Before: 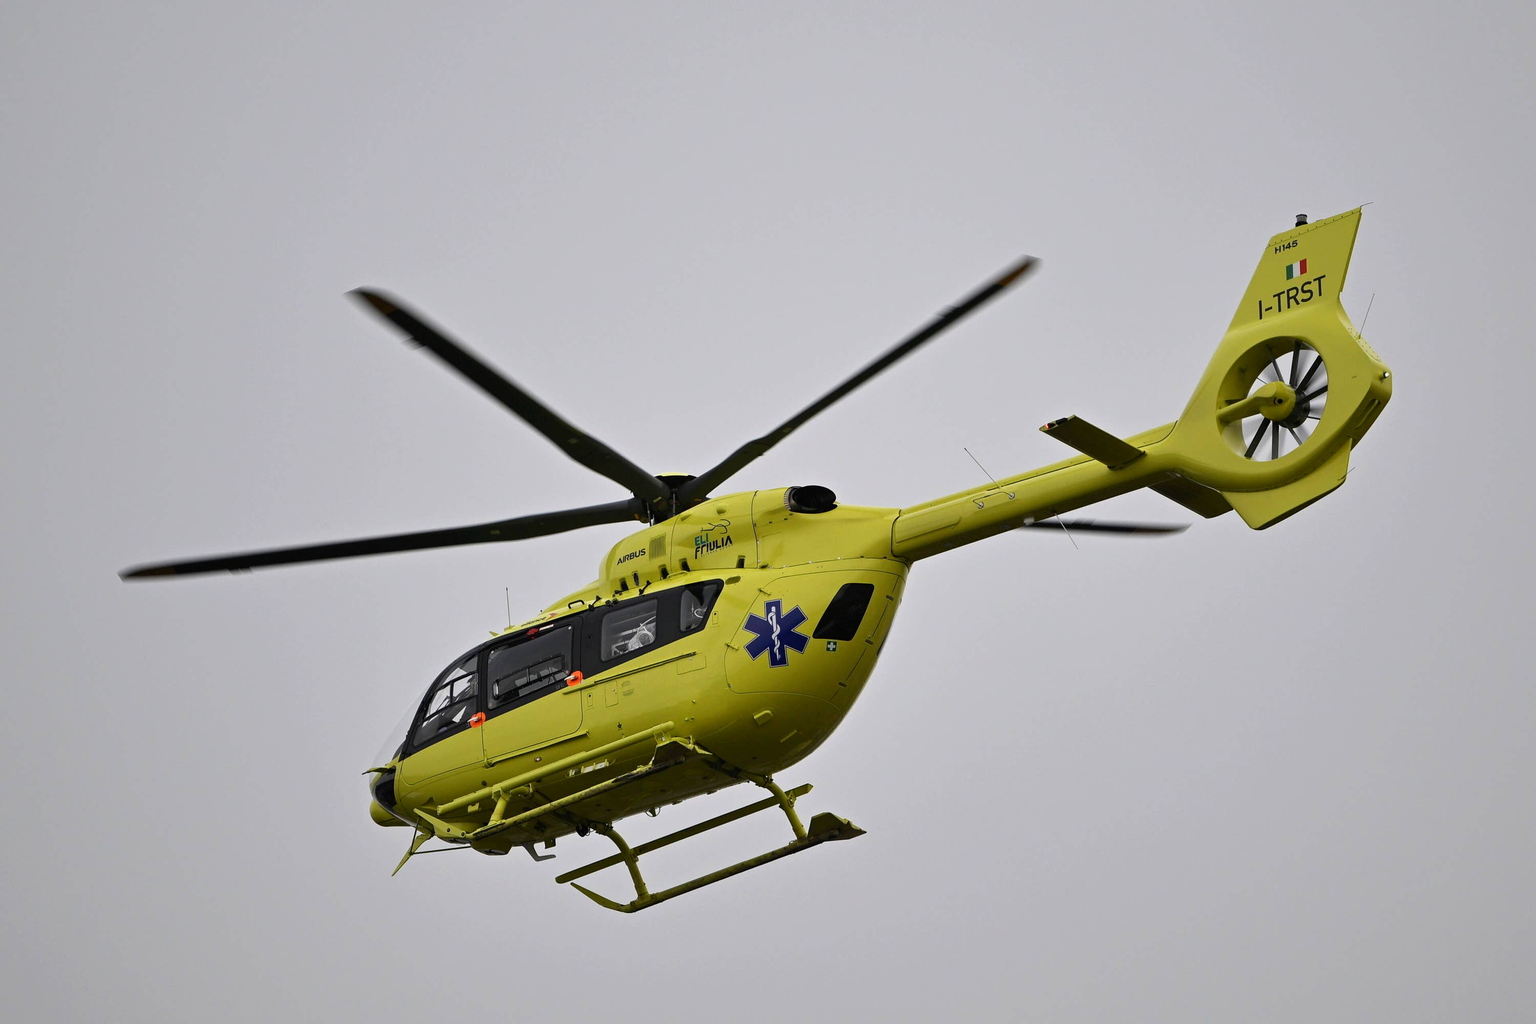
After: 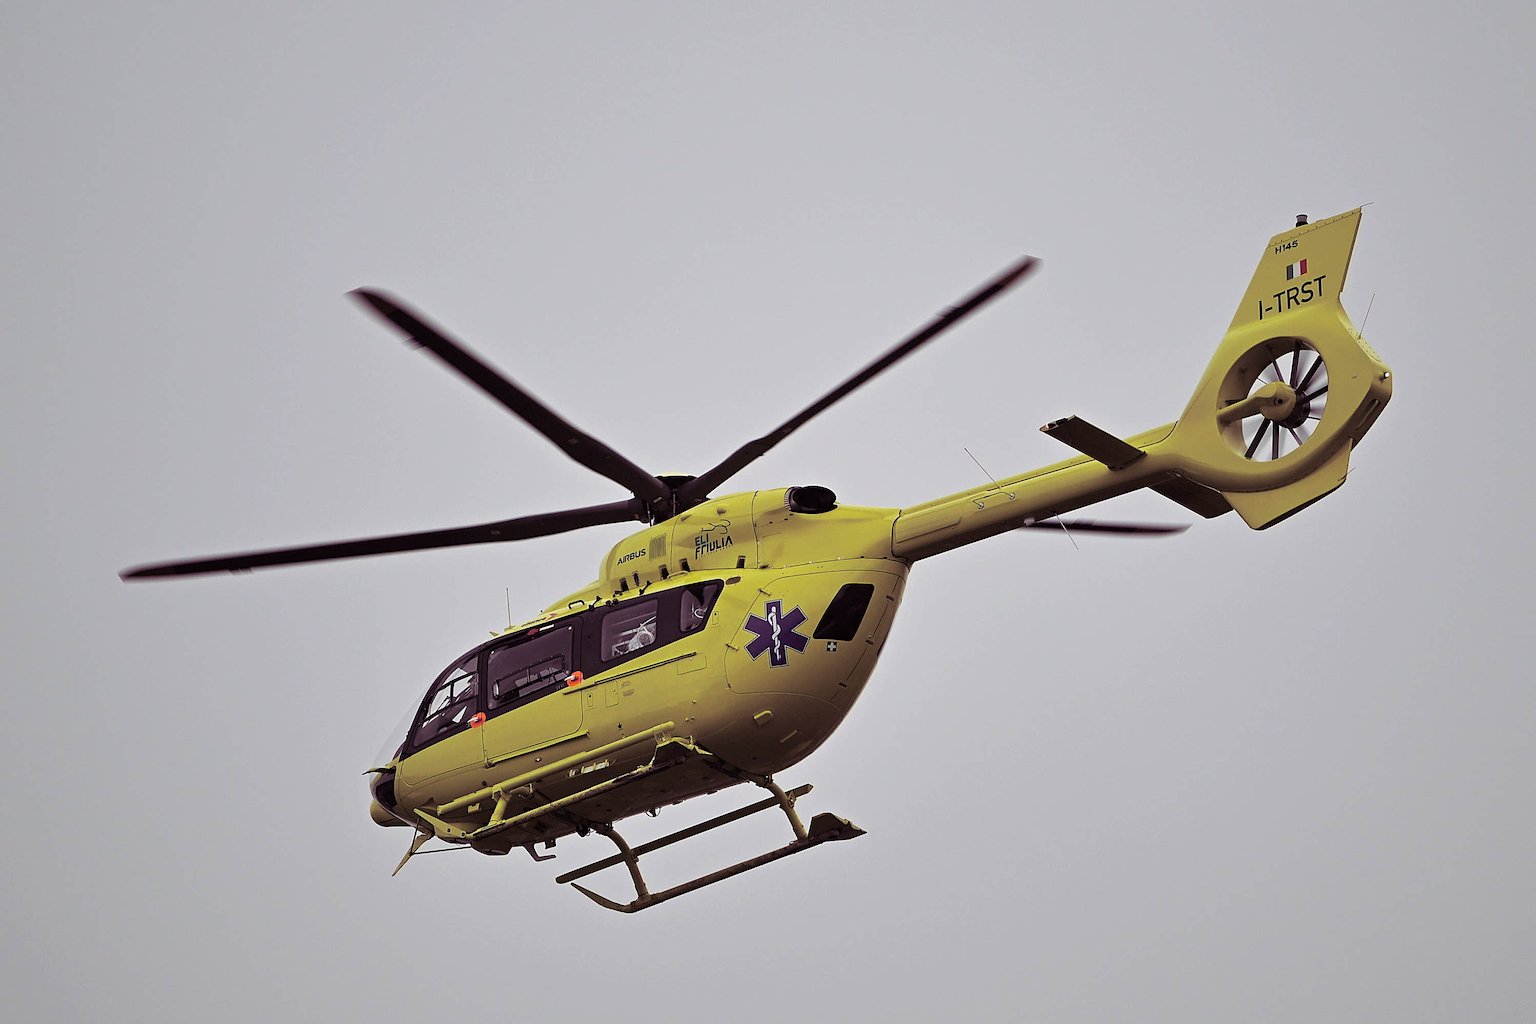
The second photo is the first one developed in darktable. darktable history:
split-toning: shadows › hue 316.8°, shadows › saturation 0.47, highlights › hue 201.6°, highlights › saturation 0, balance -41.97, compress 28.01%
sharpen: on, module defaults
